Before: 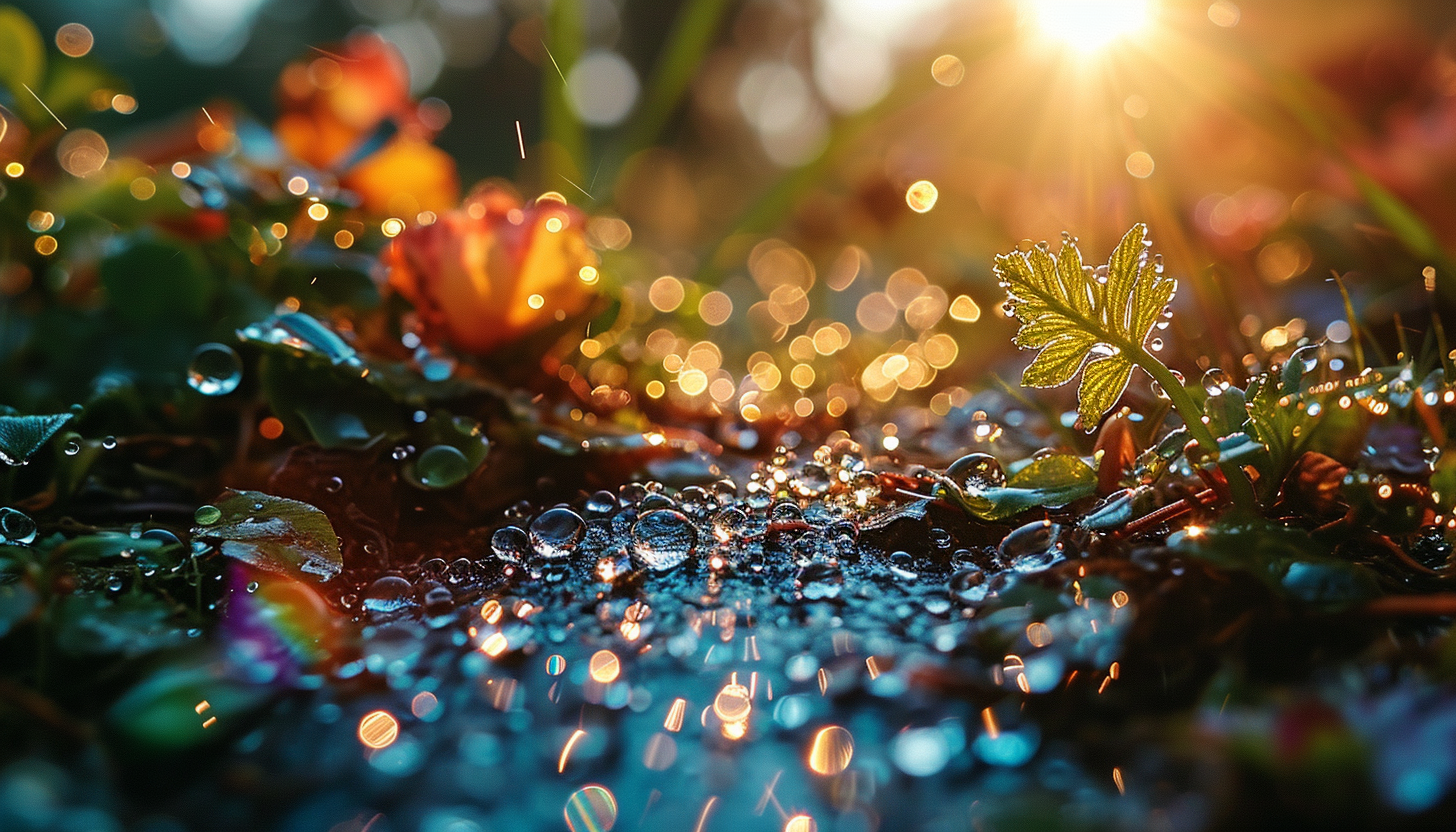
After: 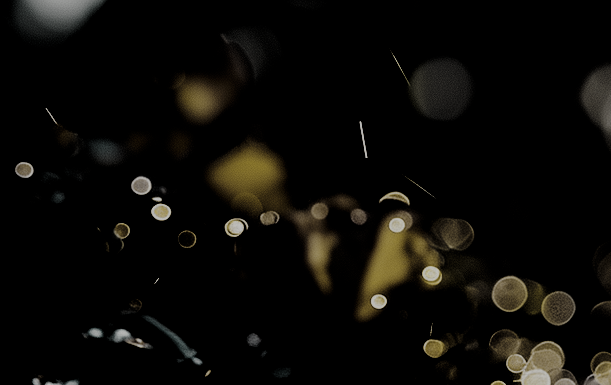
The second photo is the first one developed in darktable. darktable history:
white balance: red 1.045, blue 0.932
exposure: black level correction 0.001, exposure -0.125 EV, compensate exposure bias true, compensate highlight preservation false
filmic rgb: black relative exposure -5 EV, hardness 2.88, contrast 1.3, highlights saturation mix -30%
tone curve: curves: ch0 [(0, 0) (0.003, 0.003) (0.011, 0.012) (0.025, 0.027) (0.044, 0.048) (0.069, 0.074) (0.1, 0.117) (0.136, 0.177) (0.177, 0.246) (0.224, 0.324) (0.277, 0.422) (0.335, 0.531) (0.399, 0.633) (0.468, 0.733) (0.543, 0.824) (0.623, 0.895) (0.709, 0.938) (0.801, 0.961) (0.898, 0.98) (1, 1)], preserve colors none
crop and rotate: left 10.817%, top 0.062%, right 47.194%, bottom 53.626%
levels: levels [0.721, 0.937, 0.997]
